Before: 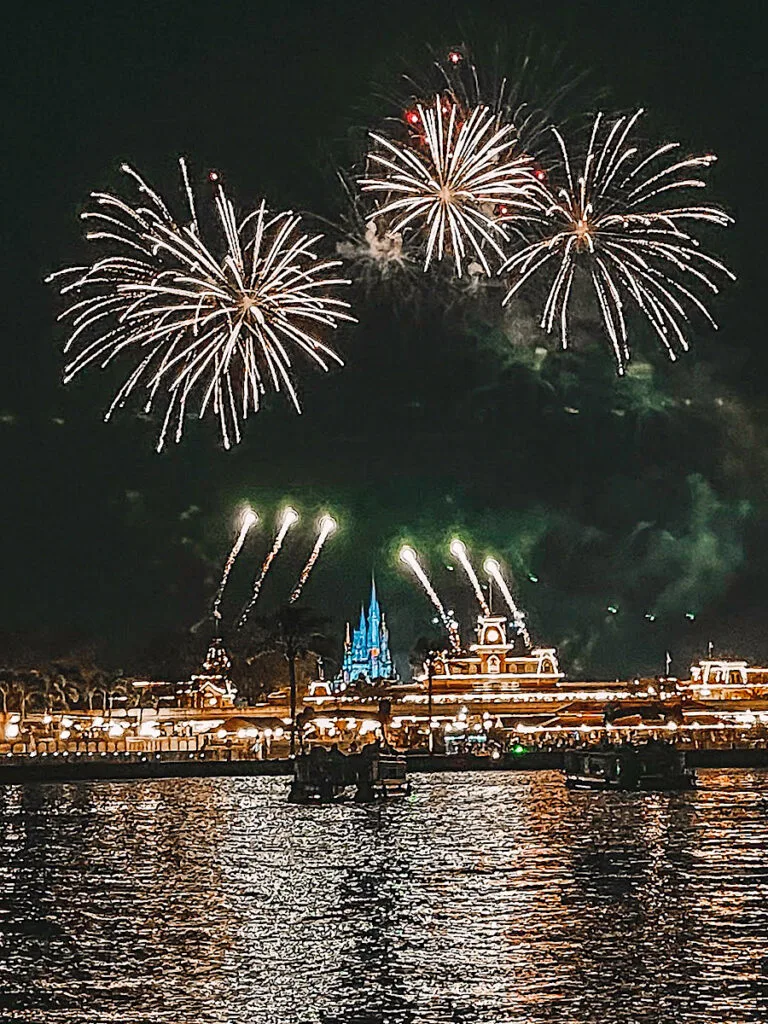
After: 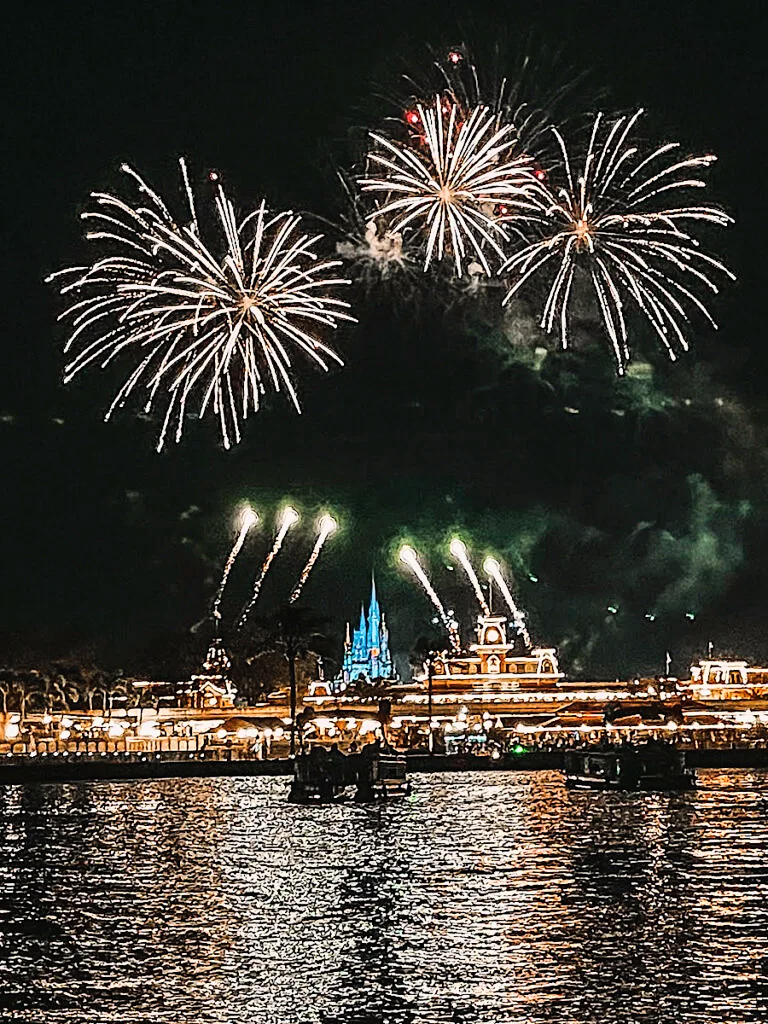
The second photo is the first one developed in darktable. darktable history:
tone curve: curves: ch0 [(0, 0) (0.136, 0.071) (0.346, 0.366) (0.489, 0.573) (0.66, 0.748) (0.858, 0.926) (1, 0.977)]; ch1 [(0, 0) (0.353, 0.344) (0.45, 0.46) (0.498, 0.498) (0.521, 0.512) (0.563, 0.559) (0.592, 0.605) (0.641, 0.673) (1, 1)]; ch2 [(0, 0) (0.333, 0.346) (0.375, 0.375) (0.424, 0.43) (0.476, 0.492) (0.502, 0.502) (0.524, 0.531) (0.579, 0.61) (0.612, 0.644) (0.641, 0.722) (1, 1)]
